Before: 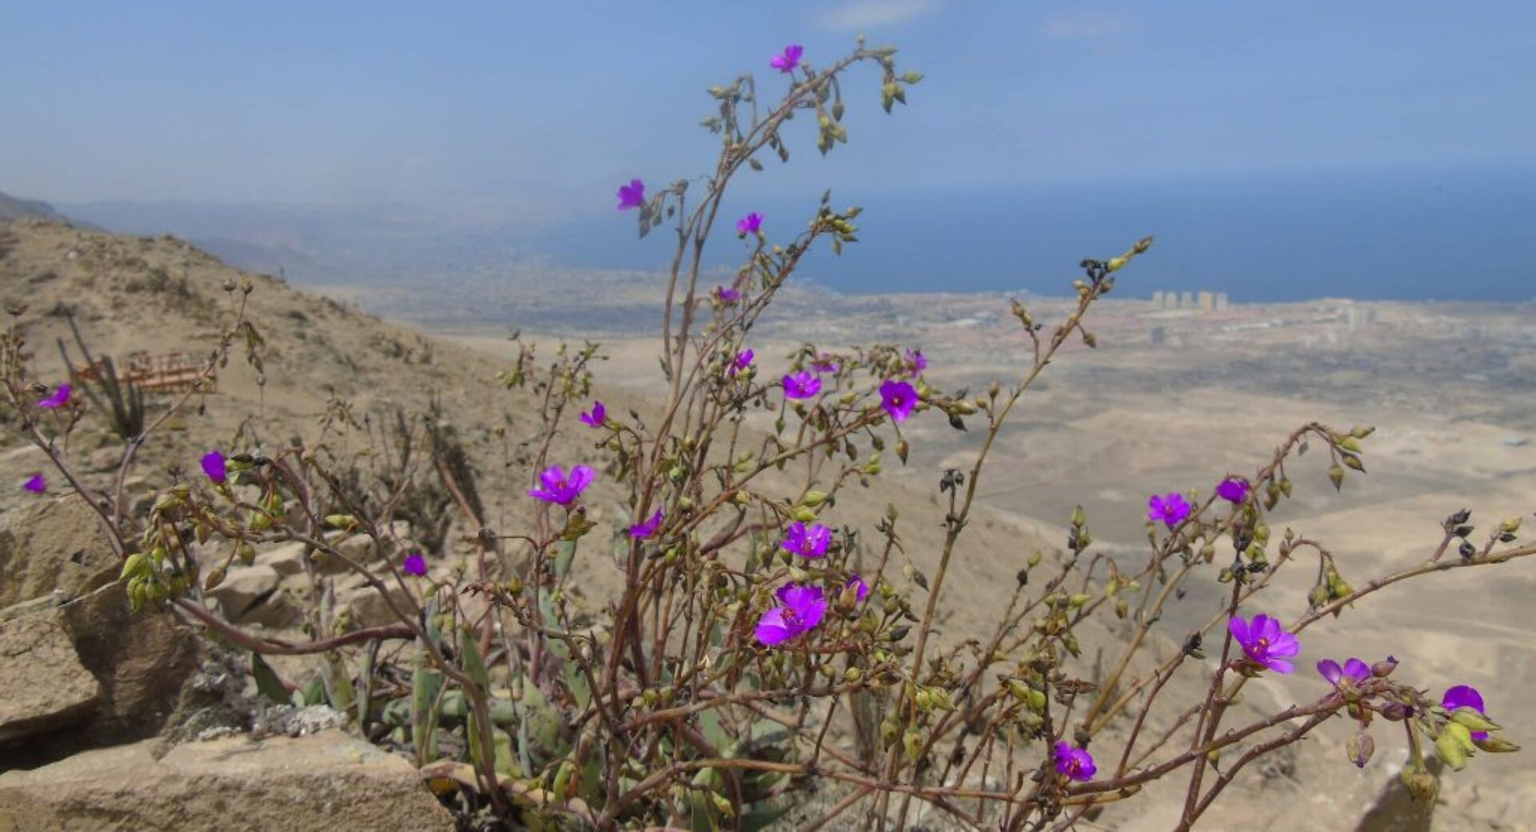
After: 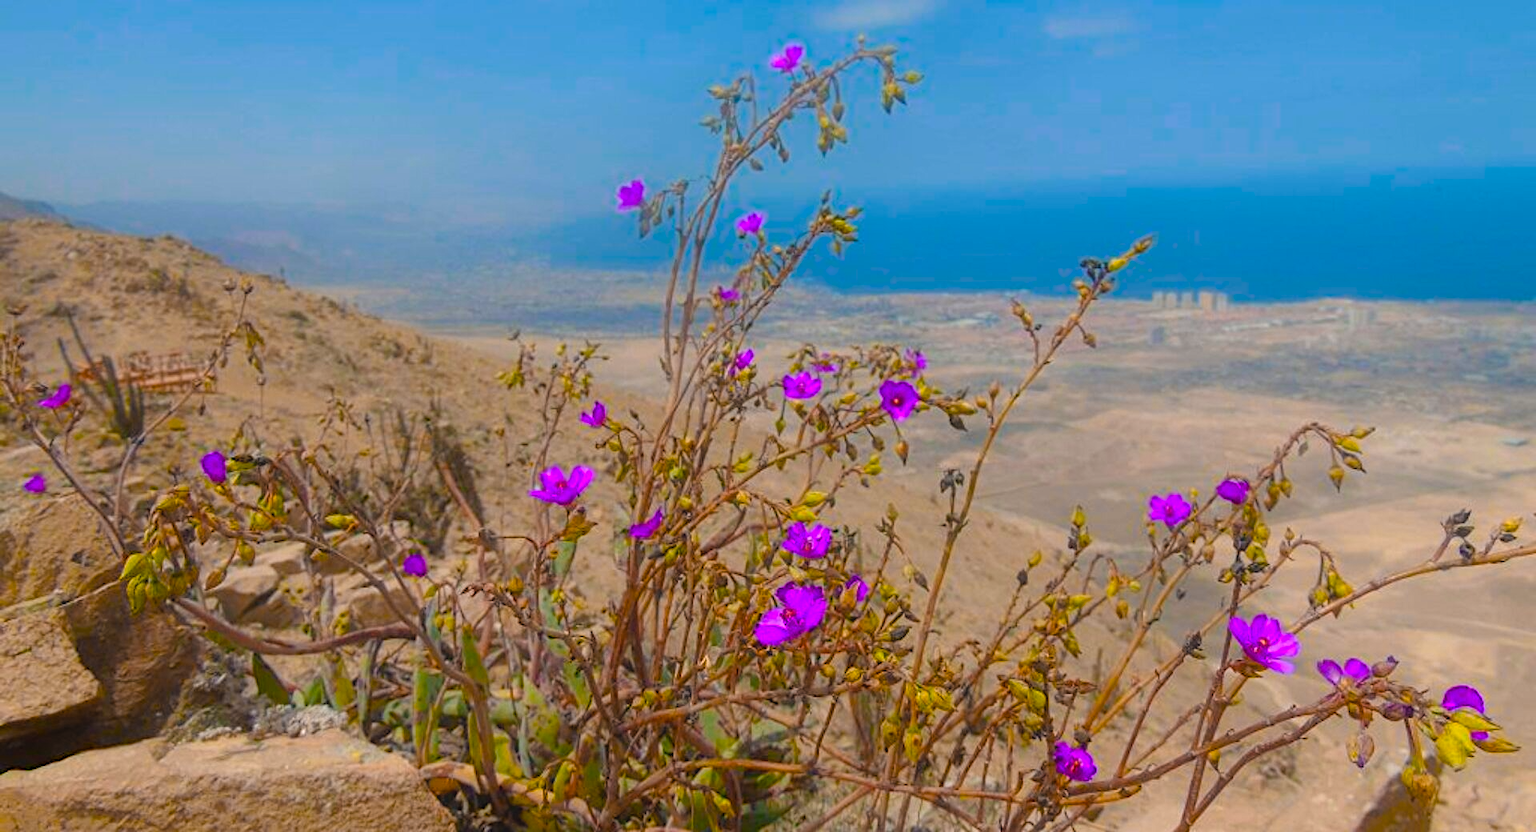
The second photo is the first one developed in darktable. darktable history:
color equalizer "cinematic": saturation › orange 1.11, saturation › yellow 1.11, saturation › cyan 1.11, saturation › blue 1.17, hue › red 6.83, hue › orange -14.63, hue › yellow -10.73, hue › blue -10.73, brightness › red 1.16, brightness › orange 1.24, brightness › yellow 1.11, brightness › green 0.86, brightness › blue 0.801, brightness › lavender 1.04, brightness › magenta 0.983
contrast equalizer "soft": y [[0.5, 0.496, 0.435, 0.435, 0.496, 0.5], [0.5 ×6], [0.5 ×6], [0 ×6], [0 ×6]]
diffuse or sharpen "diffusion": radius span 100, 1st order speed 50%, 2nd order speed 50%, 3rd order speed 50%, 4th order speed 50% | blend: blend mode normal, opacity 25%; mask: uniform (no mask)
diffuse or sharpen "sharpen demosaicing: AA filter": edge sensitivity 1, 1st order anisotropy 100%, 2nd order anisotropy 100%, 3rd order anisotropy 100%, 4th order anisotropy 100%, 1st order speed -25%, 2nd order speed -25%, 3rd order speed -25%, 4th order speed -25%
haze removal: strength -0.1, adaptive false
color balance rgb "medium contrast": perceptual brilliance grading › highlights 20%, perceptual brilliance grading › mid-tones 10%, perceptual brilliance grading › shadows -20%
color balance rgb: perceptual saturation grading › global saturation 20%, perceptual saturation grading › highlights -25%, perceptual saturation grading › shadows 25%, global vibrance 50%
